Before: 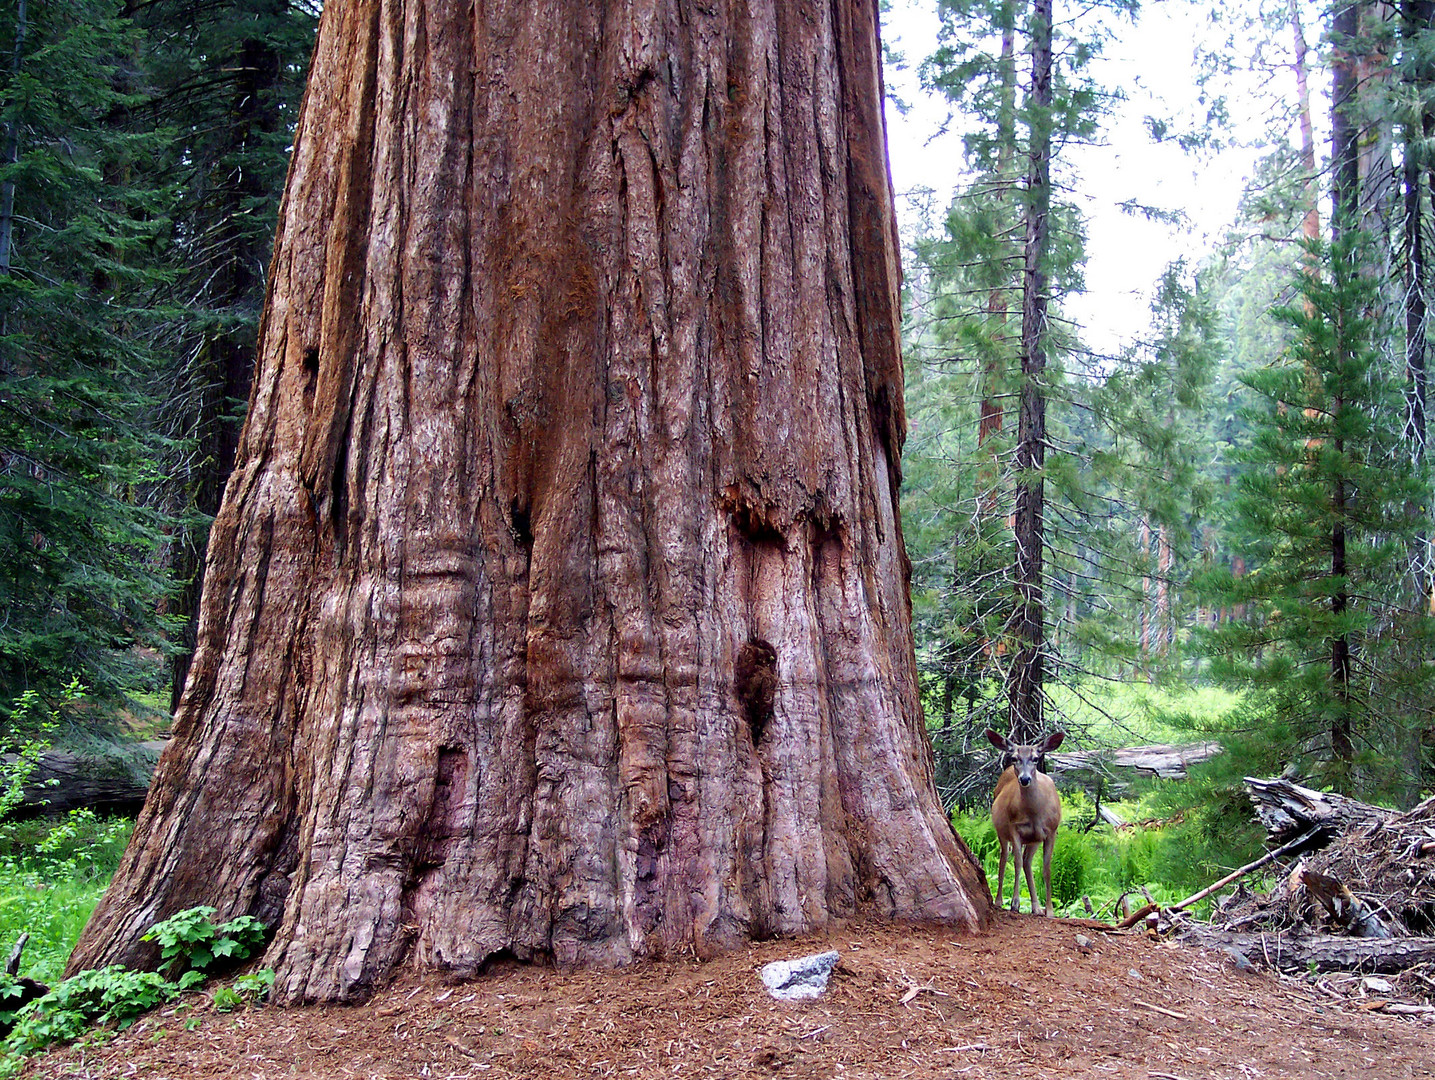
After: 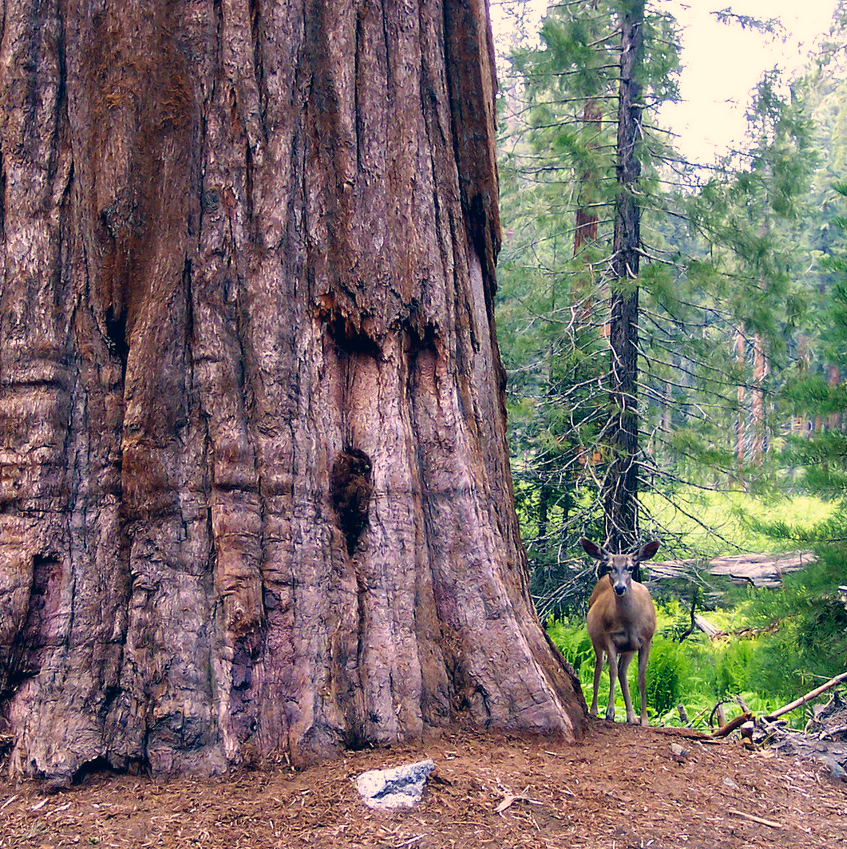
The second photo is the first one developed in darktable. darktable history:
crop and rotate: left 28.256%, top 17.734%, right 12.656%, bottom 3.573%
color correction: highlights a* 10.32, highlights b* 14.66, shadows a* -9.59, shadows b* -15.02
